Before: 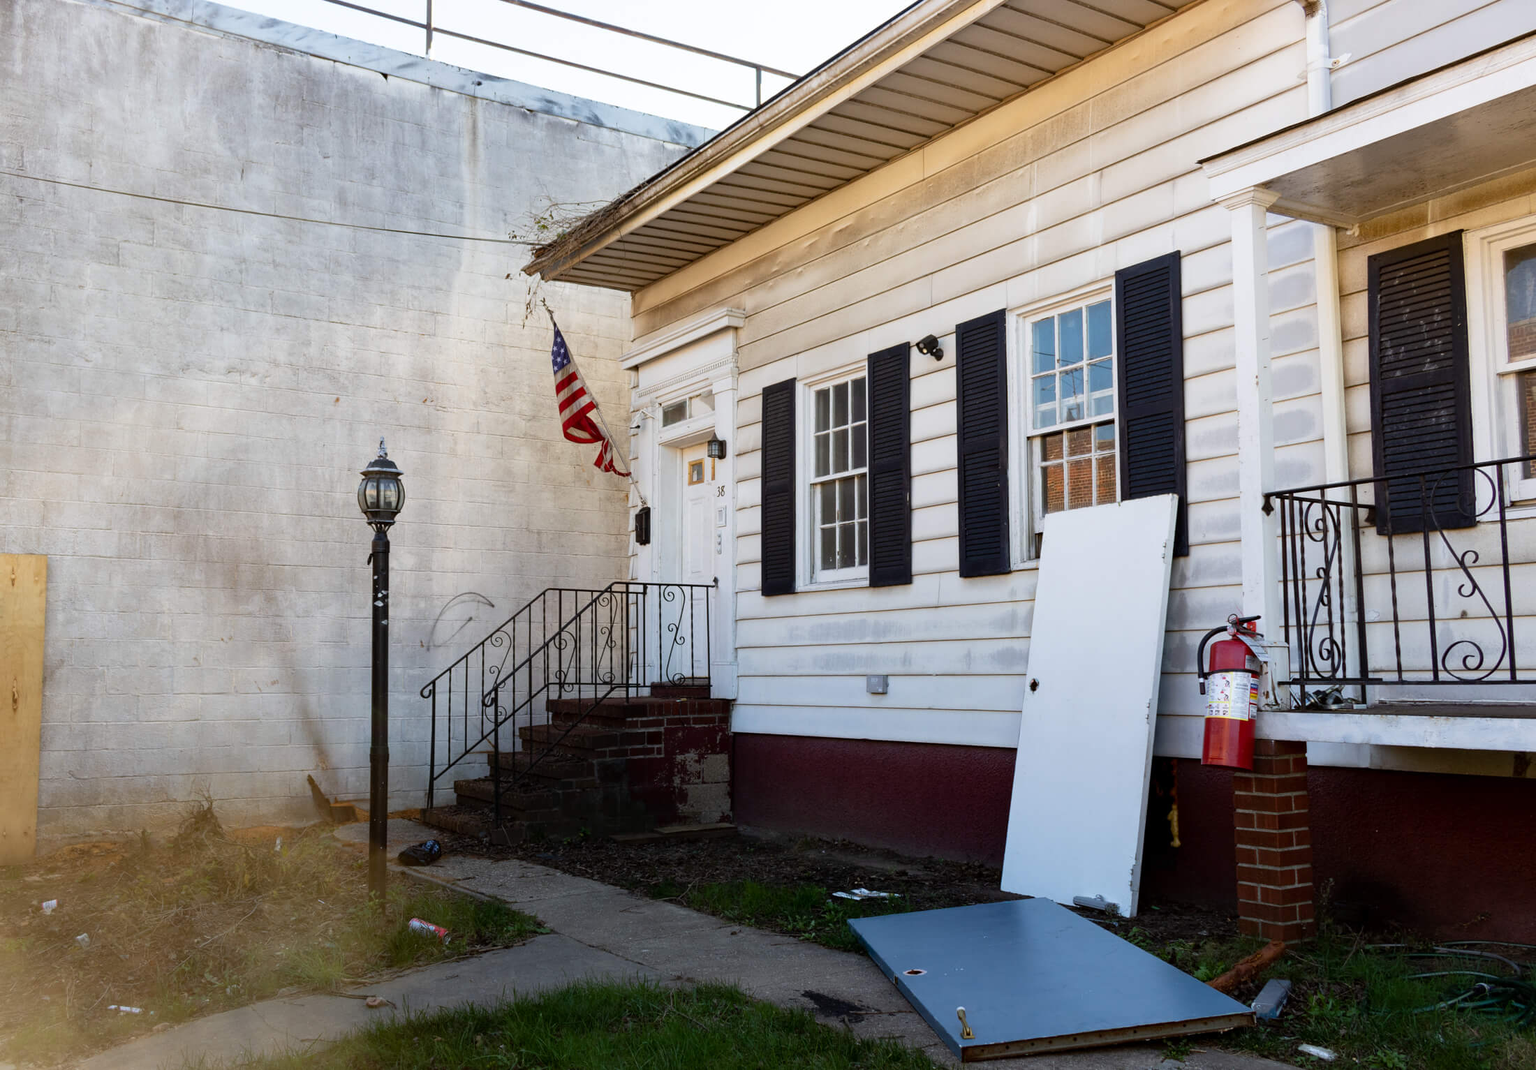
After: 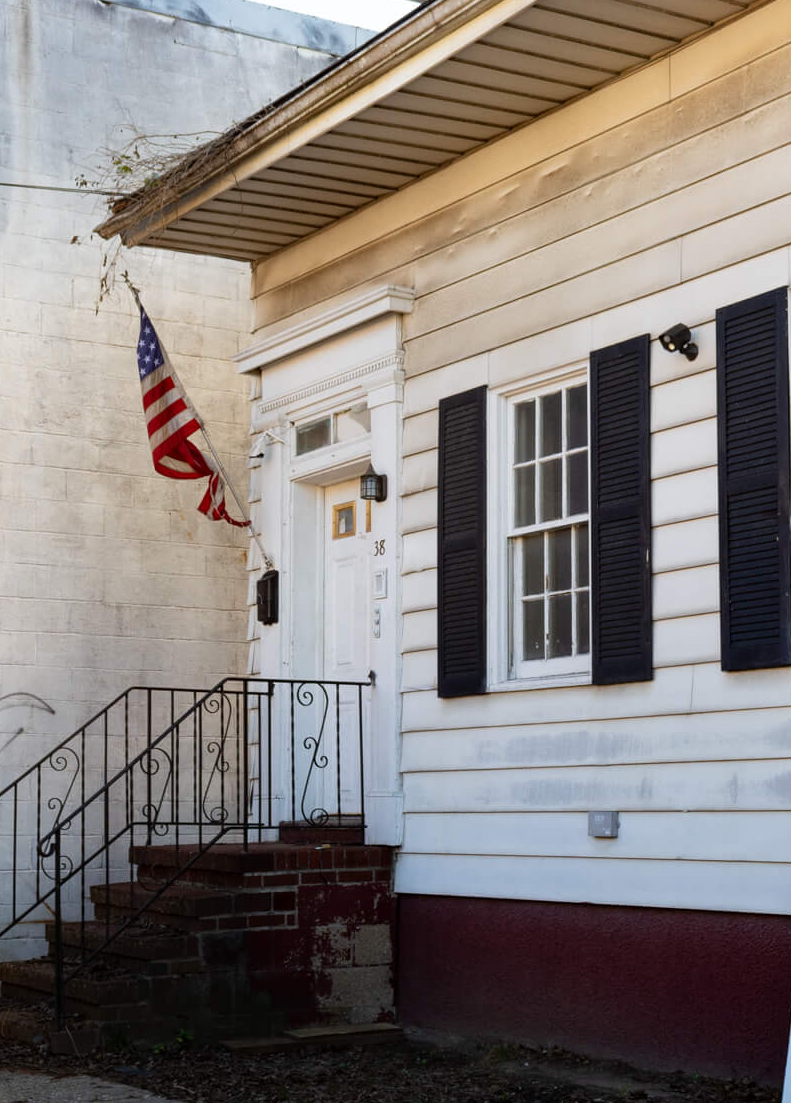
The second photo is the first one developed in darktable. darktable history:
crop and rotate: left 29.693%, top 10.193%, right 34.328%, bottom 17.852%
